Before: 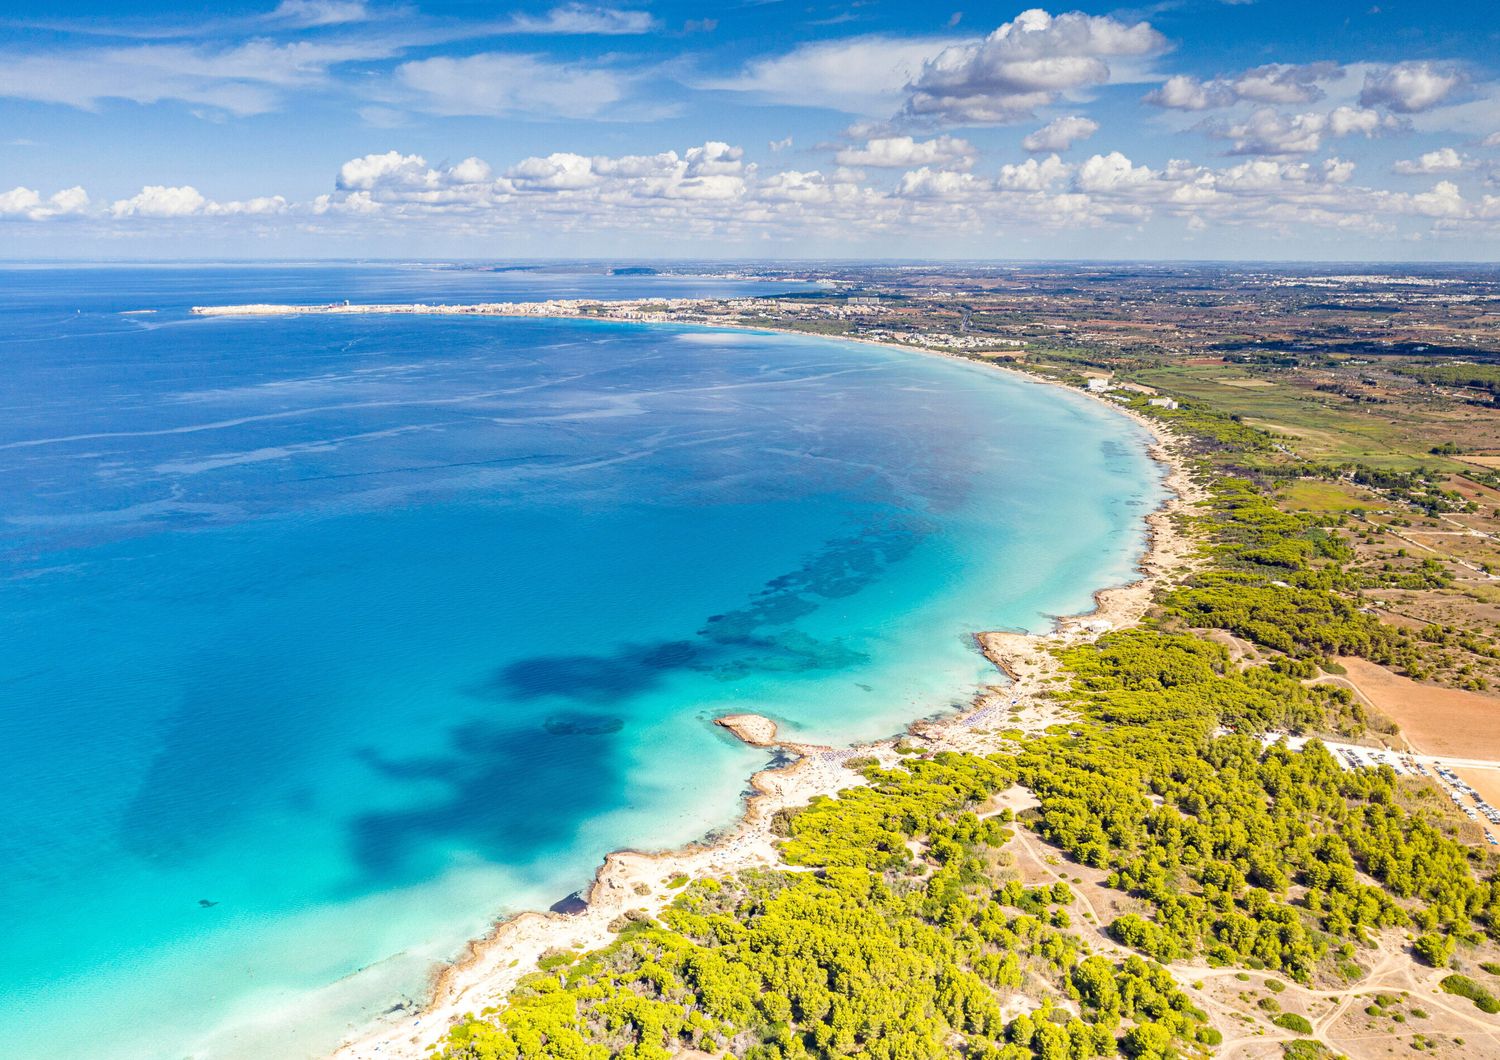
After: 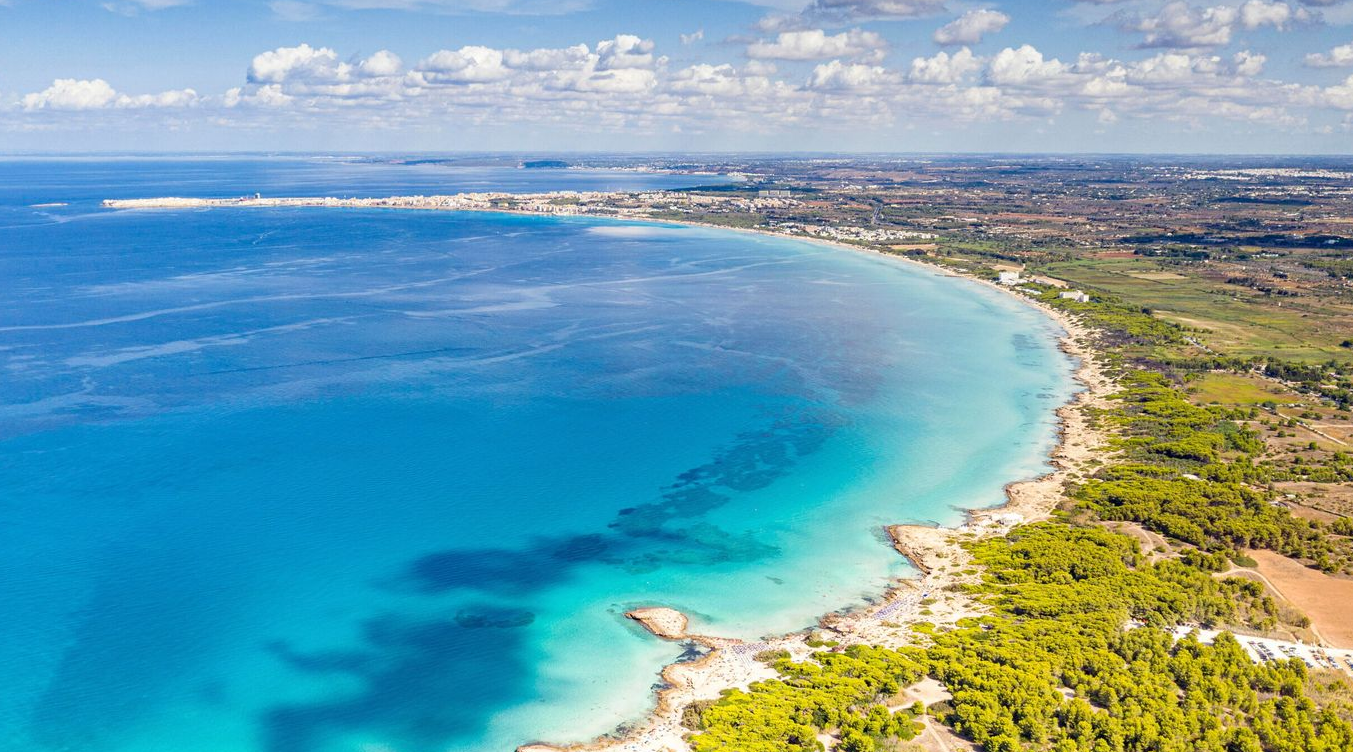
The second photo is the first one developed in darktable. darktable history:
crop: left 5.935%, top 10.114%, right 3.811%, bottom 18.92%
